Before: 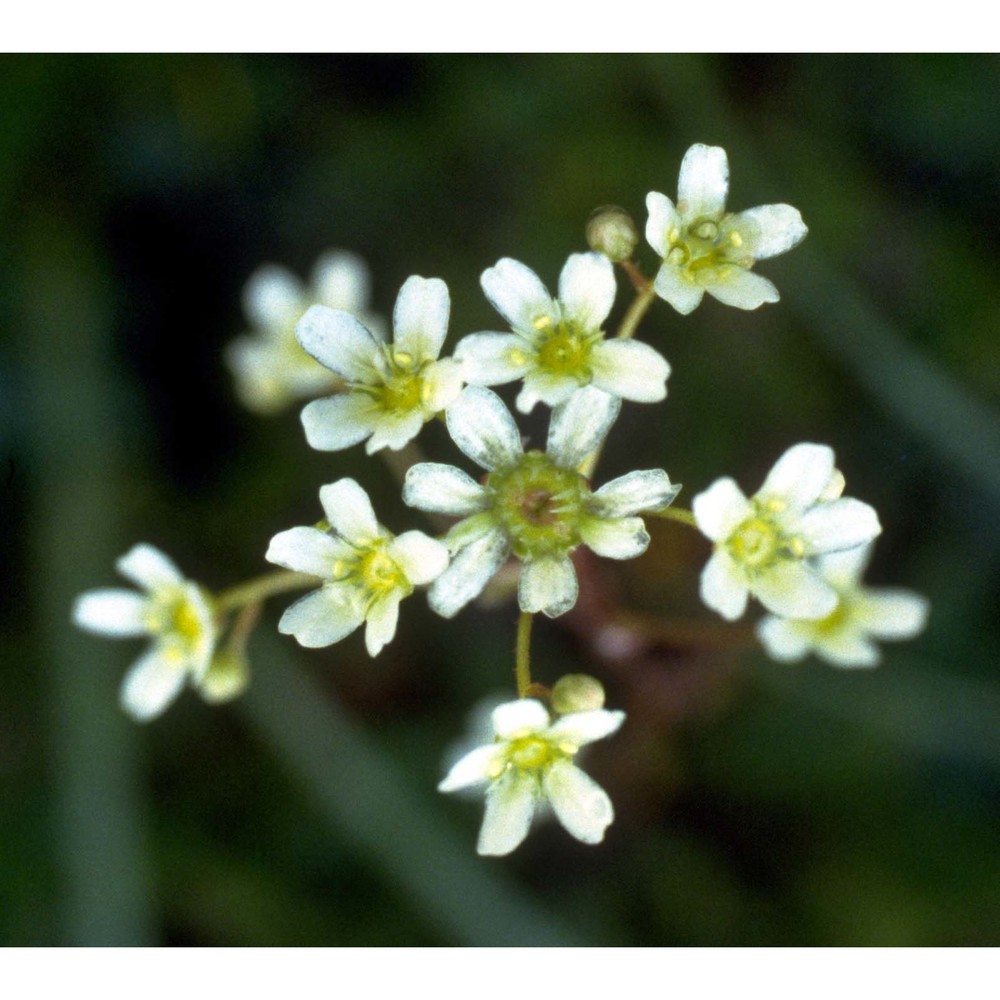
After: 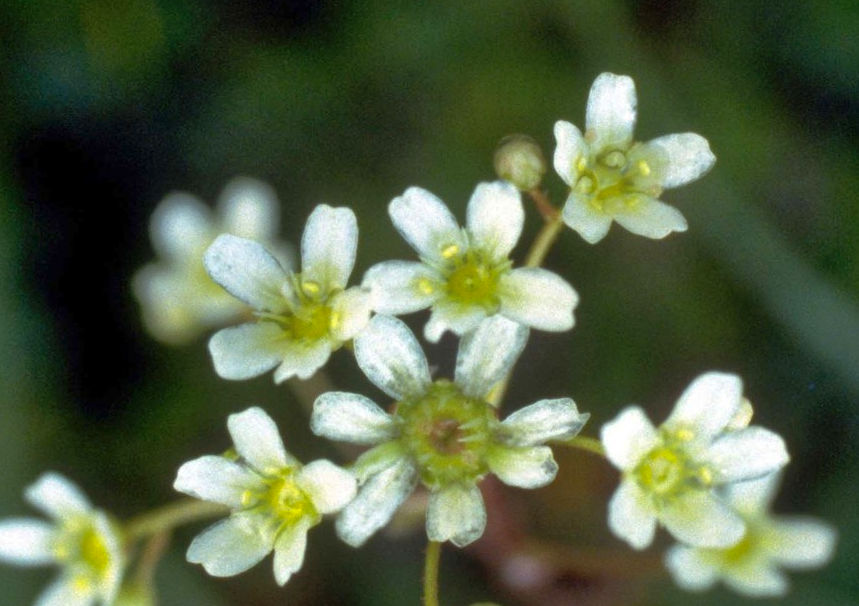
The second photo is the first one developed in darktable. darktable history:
shadows and highlights: on, module defaults
crop and rotate: left 9.232%, top 7.103%, right 4.835%, bottom 32.209%
